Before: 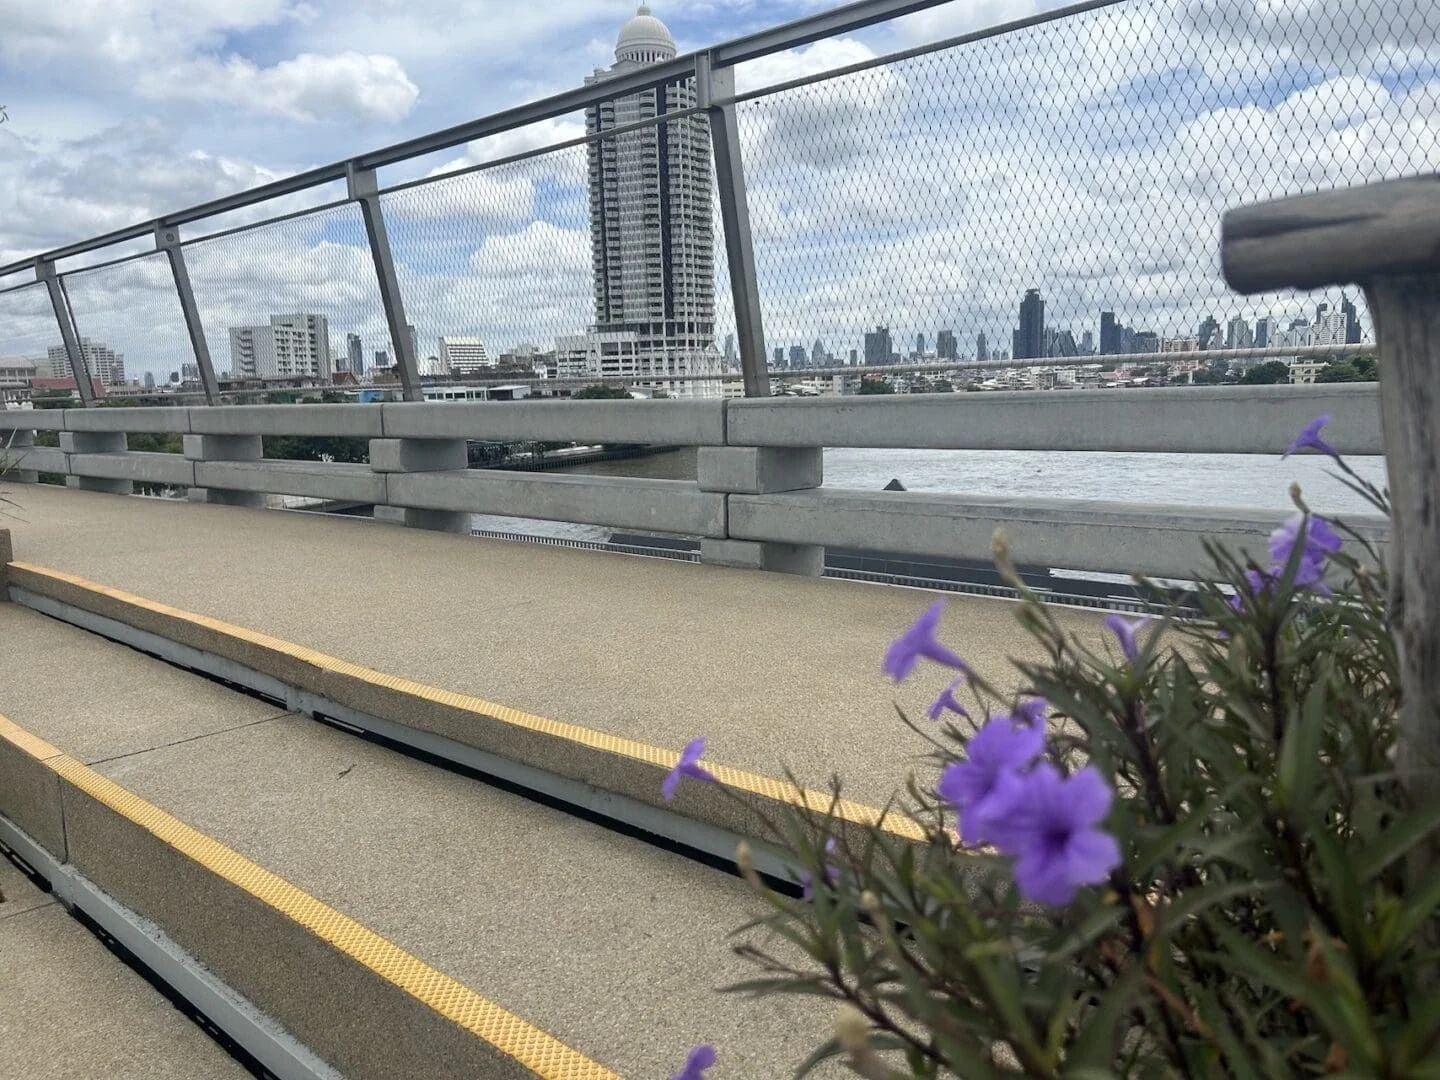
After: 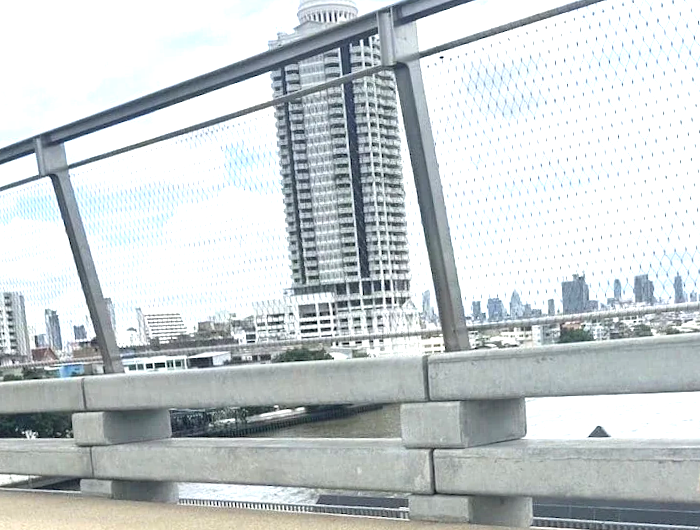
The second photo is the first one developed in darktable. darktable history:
exposure: black level correction 0, exposure 1.2 EV, compensate exposure bias true, compensate highlight preservation false
crop: left 19.556%, right 30.401%, bottom 46.458%
rotate and perspective: rotation -3°, crop left 0.031, crop right 0.968, crop top 0.07, crop bottom 0.93
